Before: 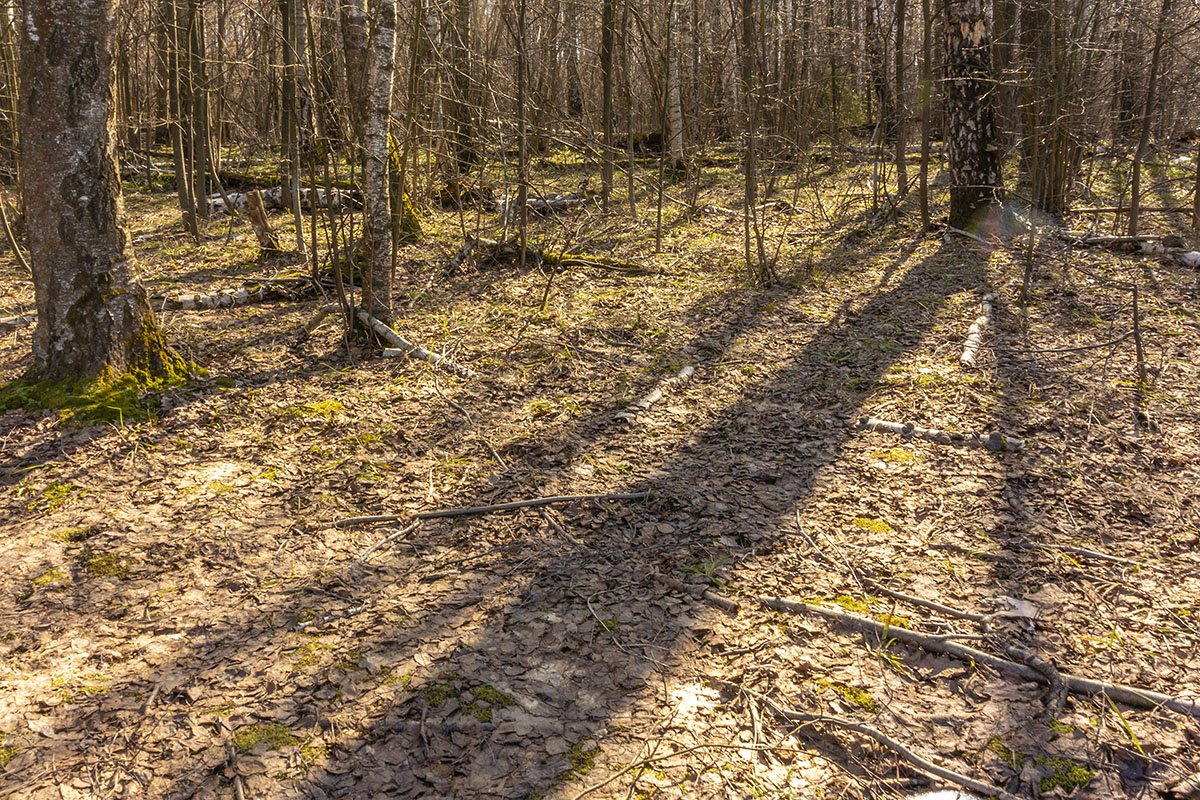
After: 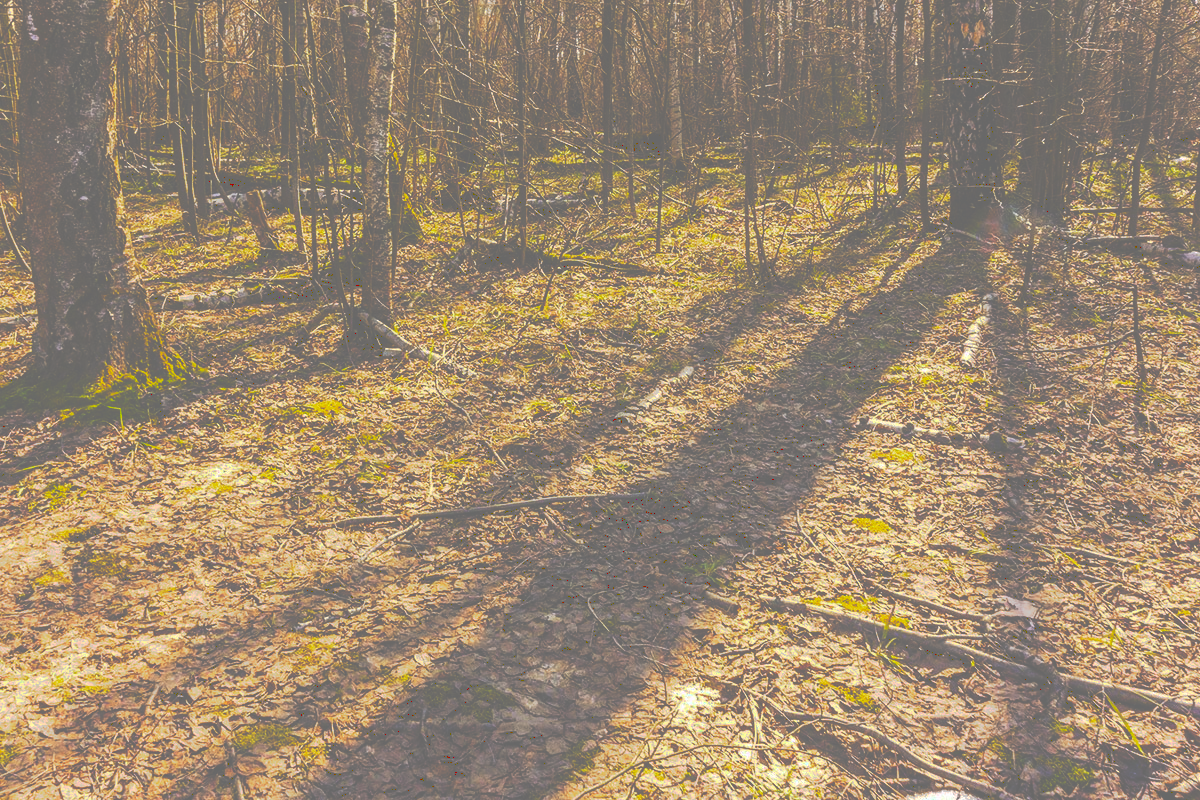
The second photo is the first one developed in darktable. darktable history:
tone curve: curves: ch0 [(0, 0) (0.003, 0.437) (0.011, 0.438) (0.025, 0.441) (0.044, 0.441) (0.069, 0.441) (0.1, 0.444) (0.136, 0.447) (0.177, 0.452) (0.224, 0.457) (0.277, 0.466) (0.335, 0.485) (0.399, 0.514) (0.468, 0.558) (0.543, 0.616) (0.623, 0.686) (0.709, 0.76) (0.801, 0.803) (0.898, 0.825) (1, 1)], preserve colors none
color correction: highlights b* -0.018, saturation 1.78
